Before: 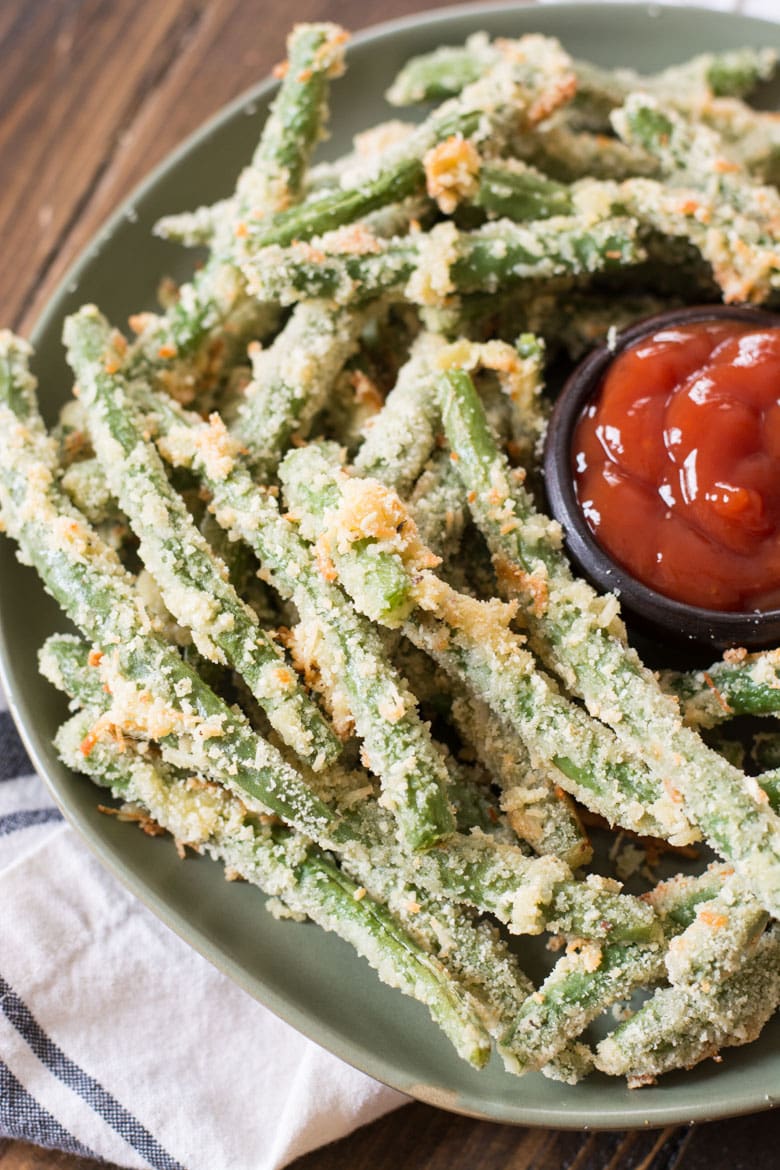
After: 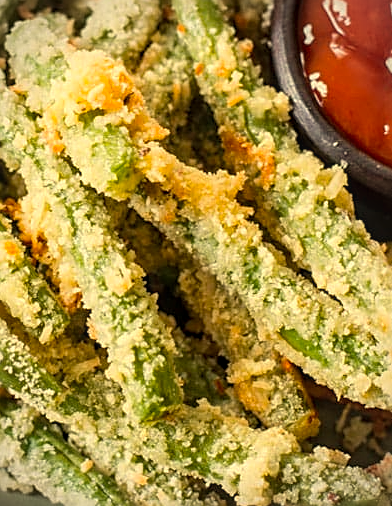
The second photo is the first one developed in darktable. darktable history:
color balance: output saturation 120%
crop: left 35.03%, top 36.625%, right 14.663%, bottom 20.057%
vignetting: fall-off radius 60.92%
local contrast: on, module defaults
white balance: red 1.08, blue 0.791
sharpen: on, module defaults
